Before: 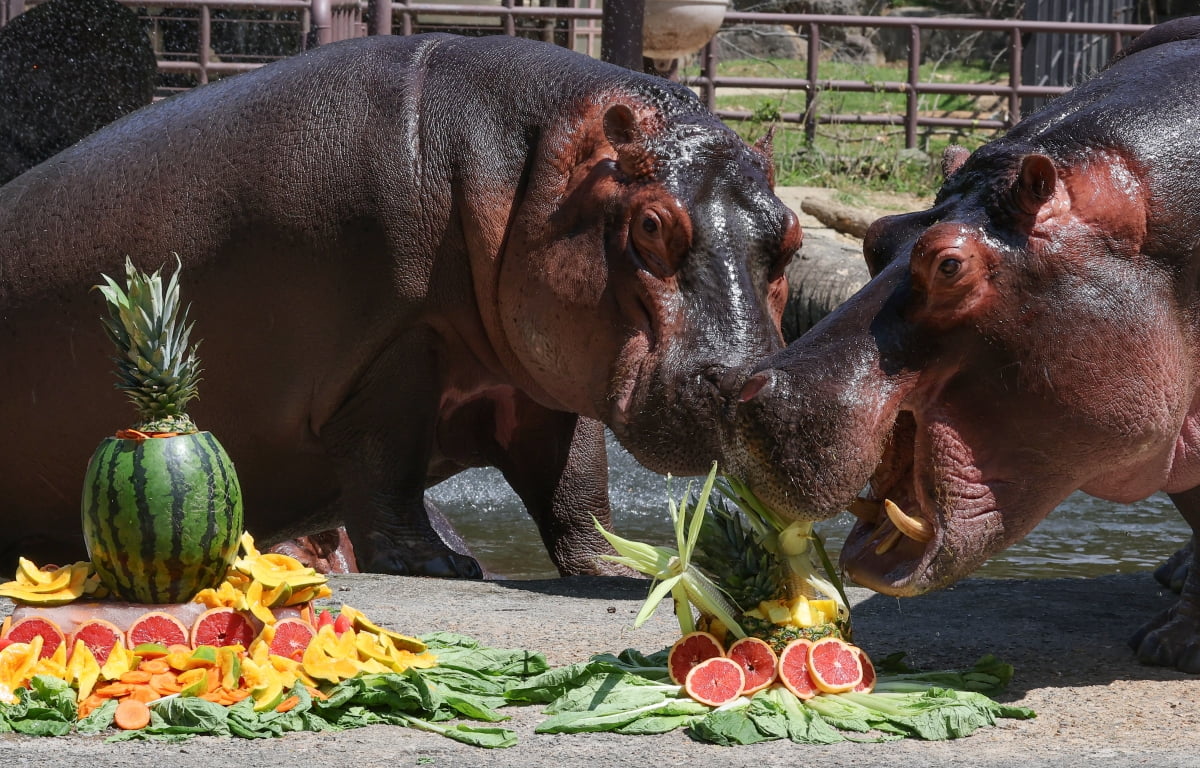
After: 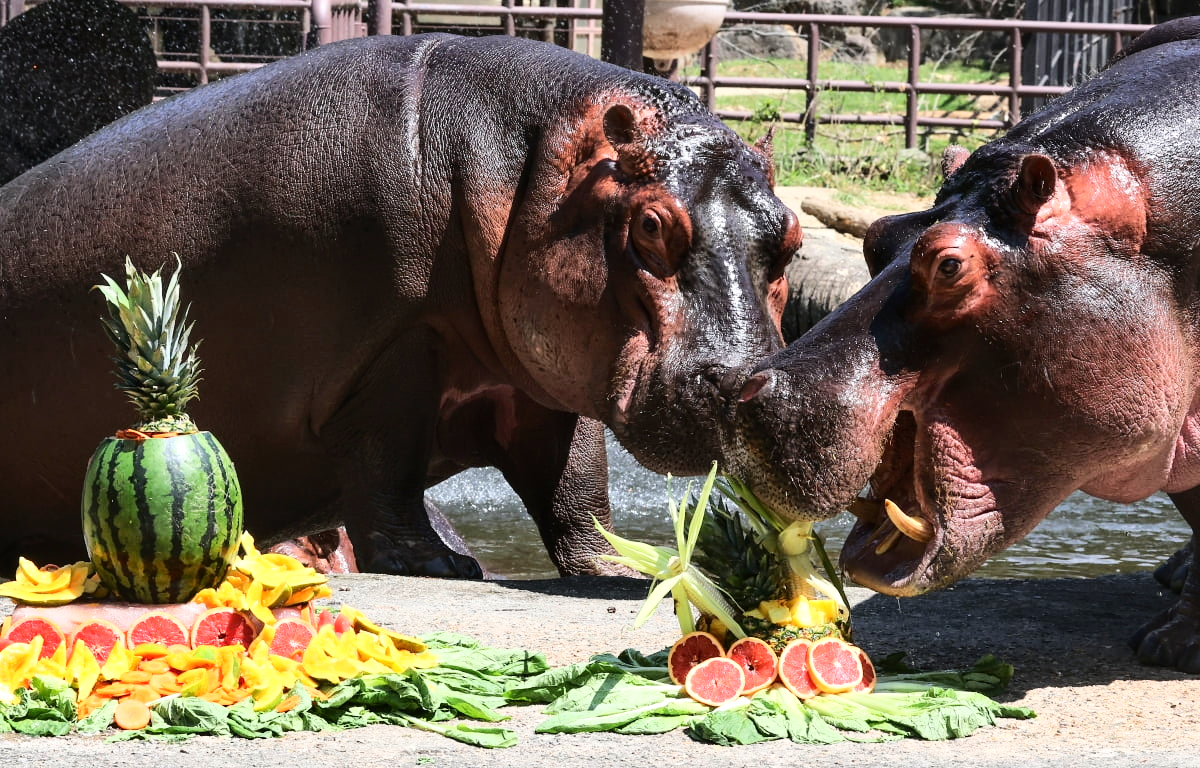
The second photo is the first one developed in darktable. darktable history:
base curve: curves: ch0 [(0, 0) (0.036, 0.025) (0.121, 0.166) (0.206, 0.329) (0.605, 0.79) (1, 1)]
exposure: black level correction 0.001, exposure 0.499 EV, compensate exposure bias true, compensate highlight preservation false
